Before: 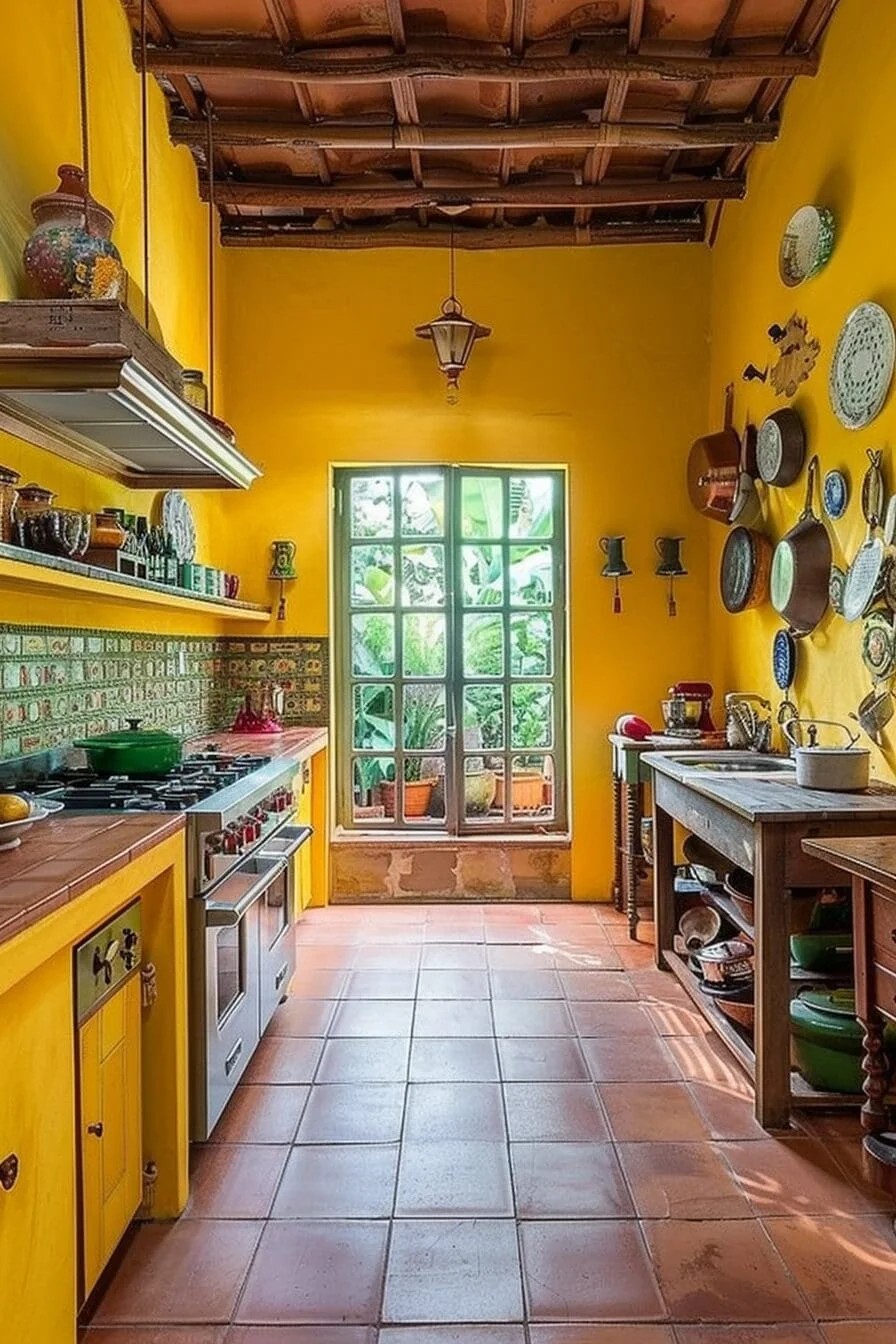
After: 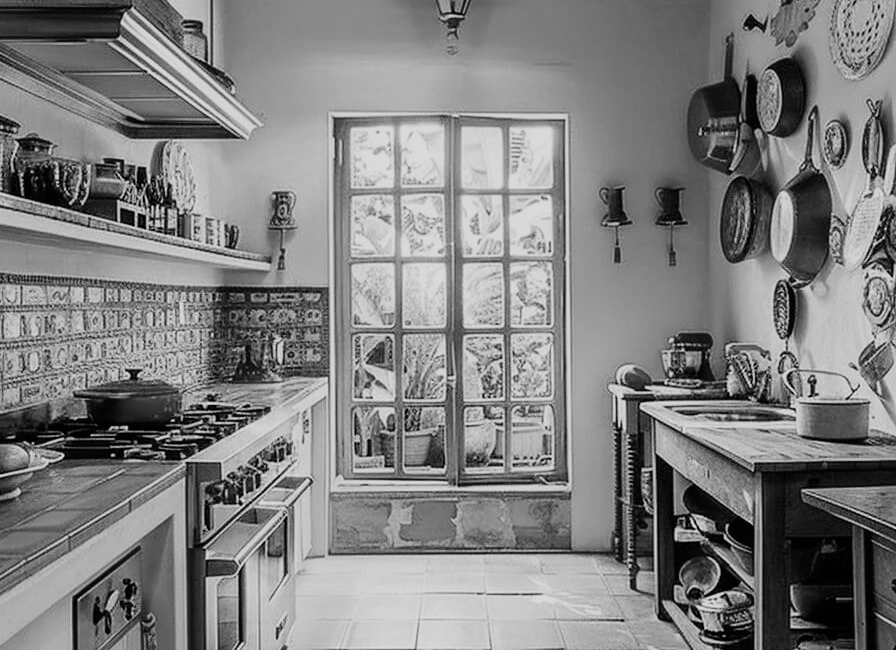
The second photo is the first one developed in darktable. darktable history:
color calibration: output R [1.063, -0.012, -0.003, 0], output B [-0.079, 0.047, 1, 0], illuminant custom, x 0.389, y 0.387, temperature 3838.64 K
monochrome: on, module defaults
crop and rotate: top 26.056%, bottom 25.543%
sigmoid: skew -0.2, preserve hue 0%, red attenuation 0.1, red rotation 0.035, green attenuation 0.1, green rotation -0.017, blue attenuation 0.15, blue rotation -0.052, base primaries Rec2020
